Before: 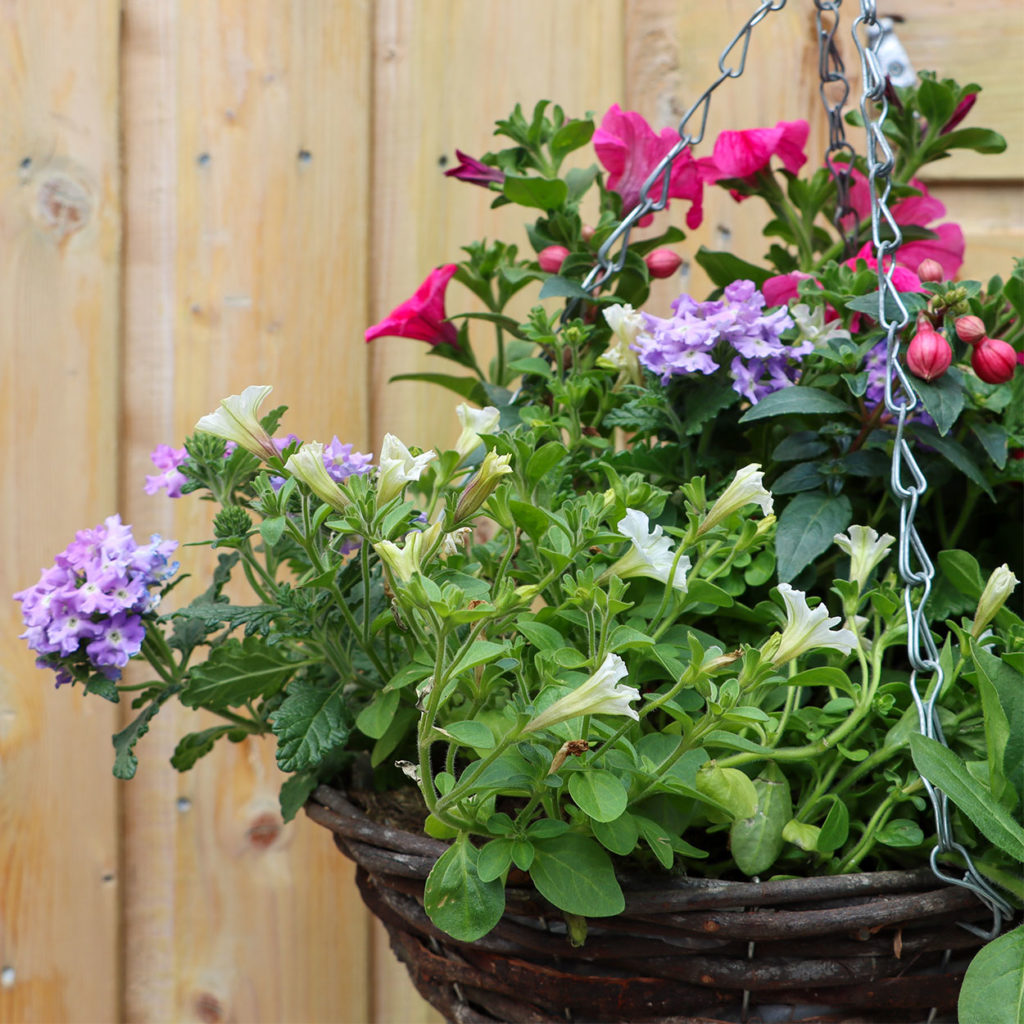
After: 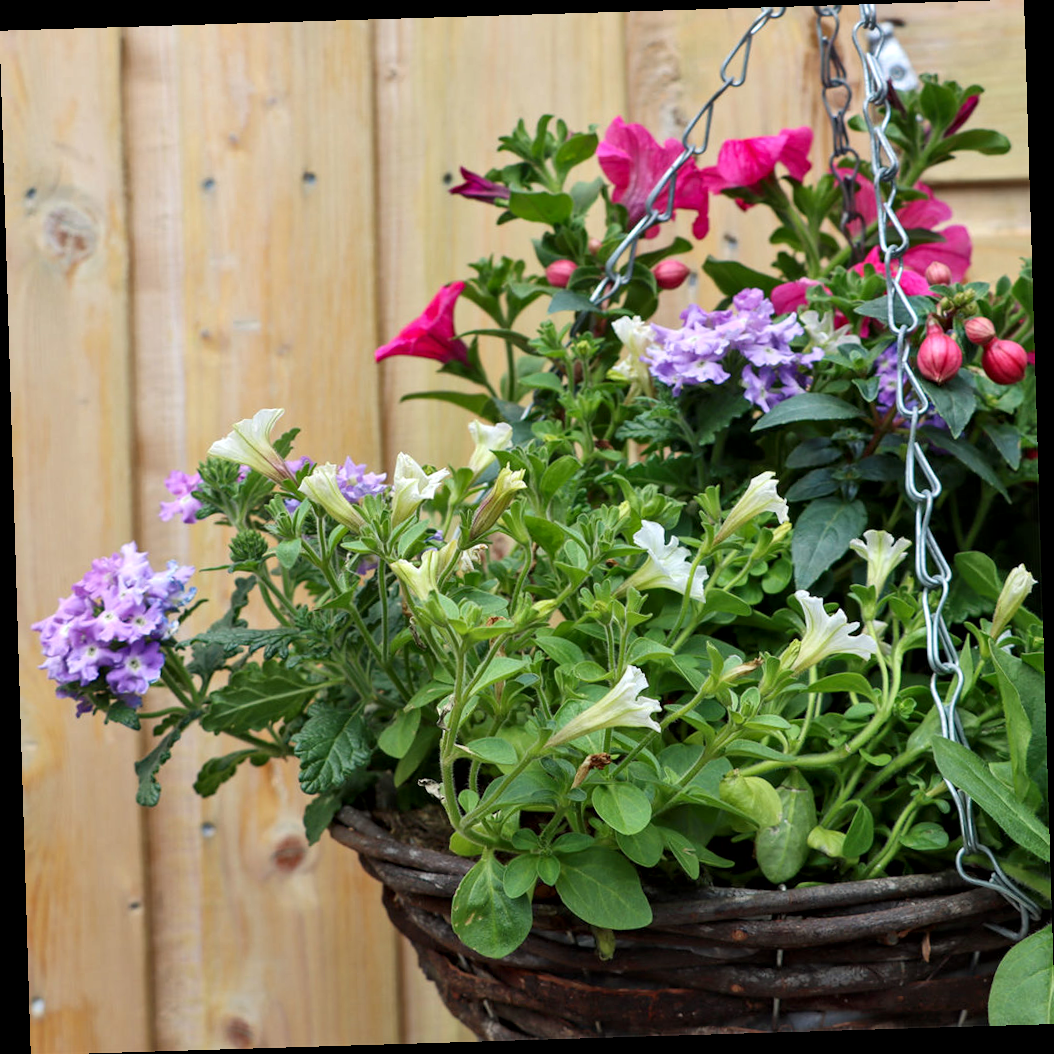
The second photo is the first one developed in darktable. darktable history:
color balance rgb: on, module defaults
rotate and perspective: rotation -1.75°, automatic cropping off
local contrast: mode bilateral grid, contrast 30, coarseness 25, midtone range 0.2
